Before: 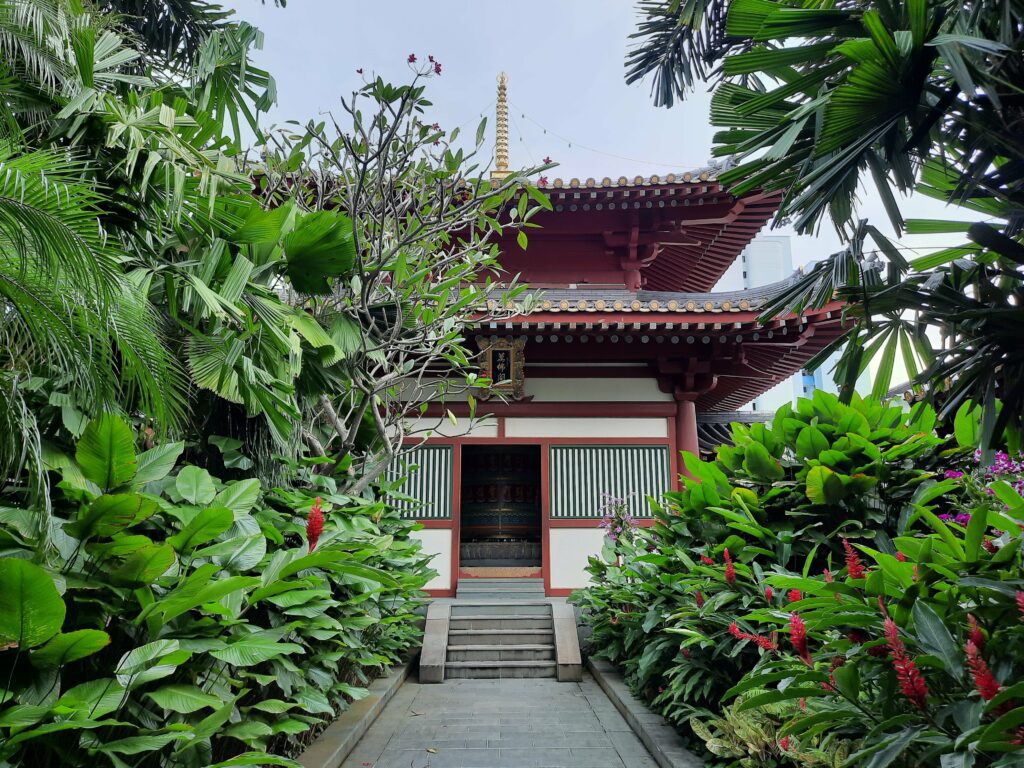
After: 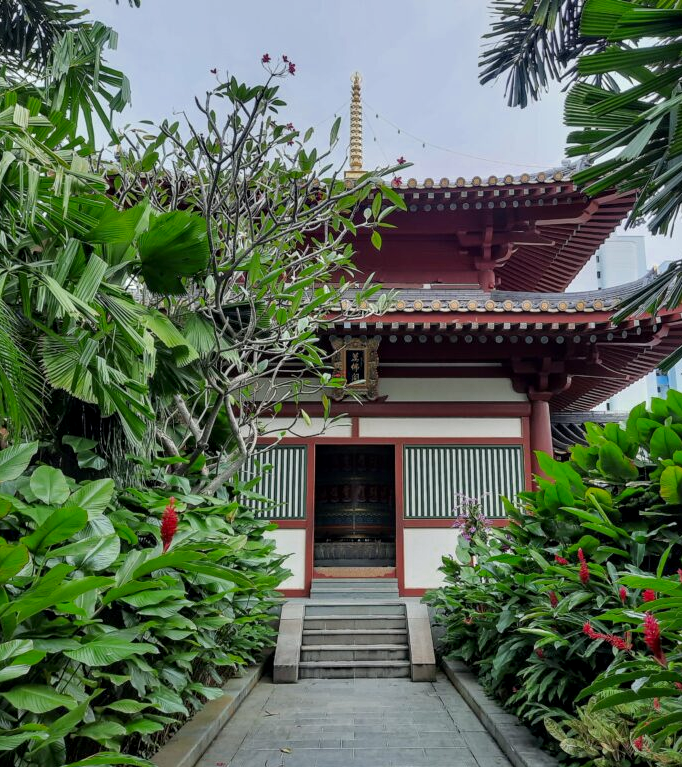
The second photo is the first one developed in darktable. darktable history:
crop and rotate: left 14.292%, right 19.041%
color zones: curves: ch0 [(0, 0.425) (0.143, 0.422) (0.286, 0.42) (0.429, 0.419) (0.571, 0.419) (0.714, 0.42) (0.857, 0.422) (1, 0.425)]
local contrast: on, module defaults
